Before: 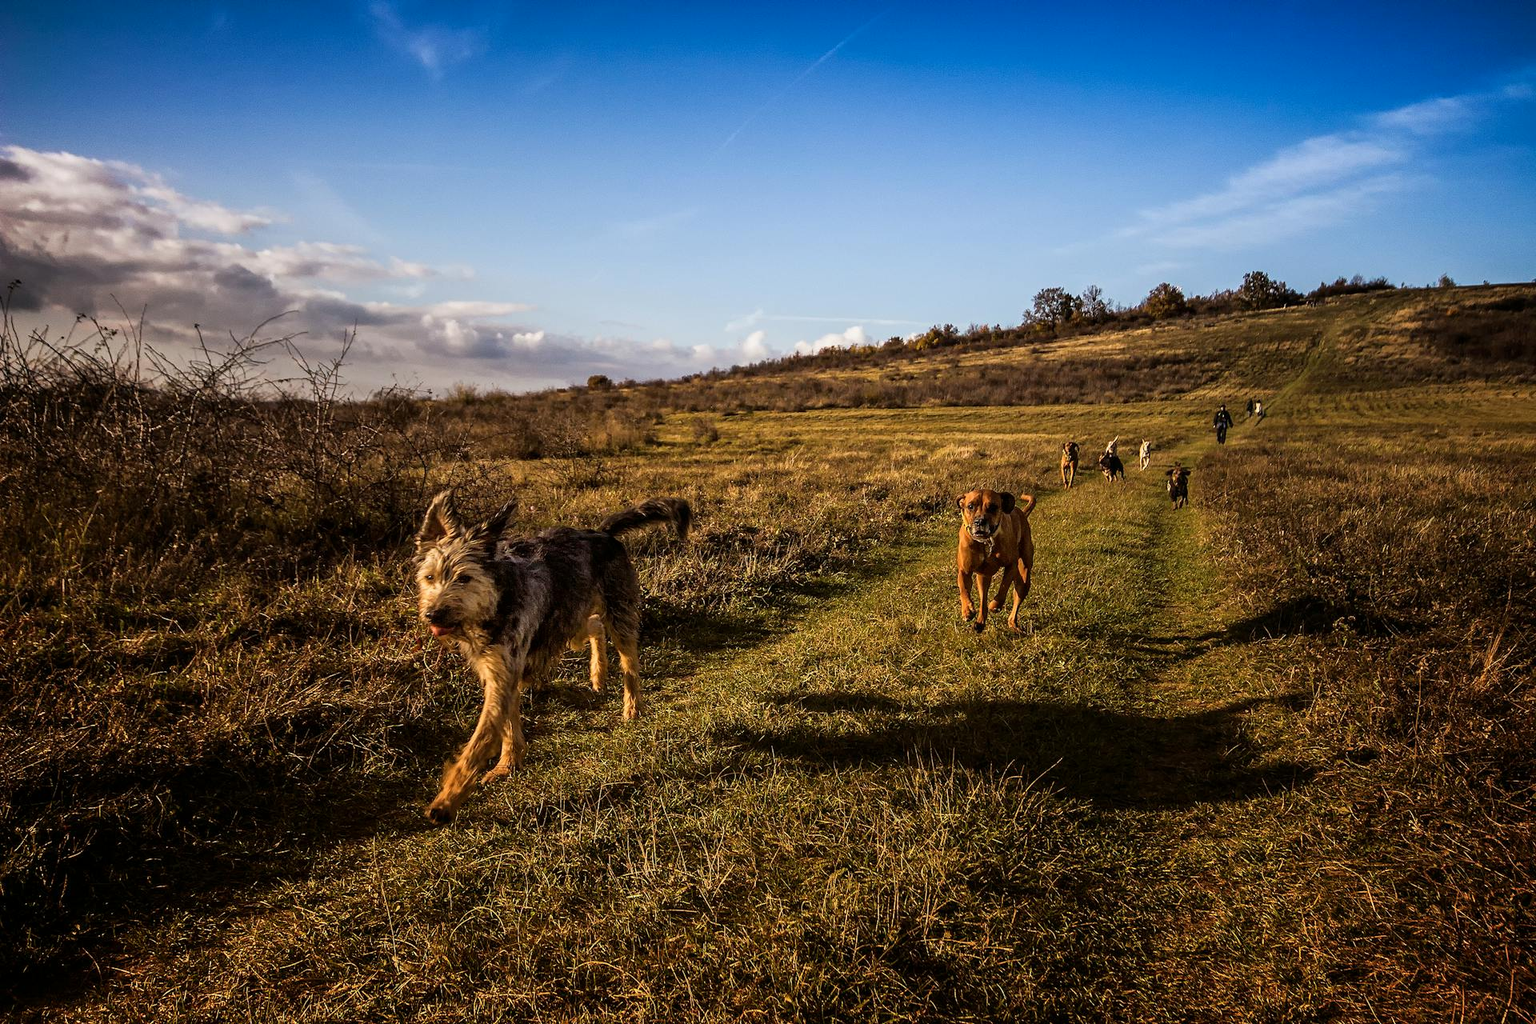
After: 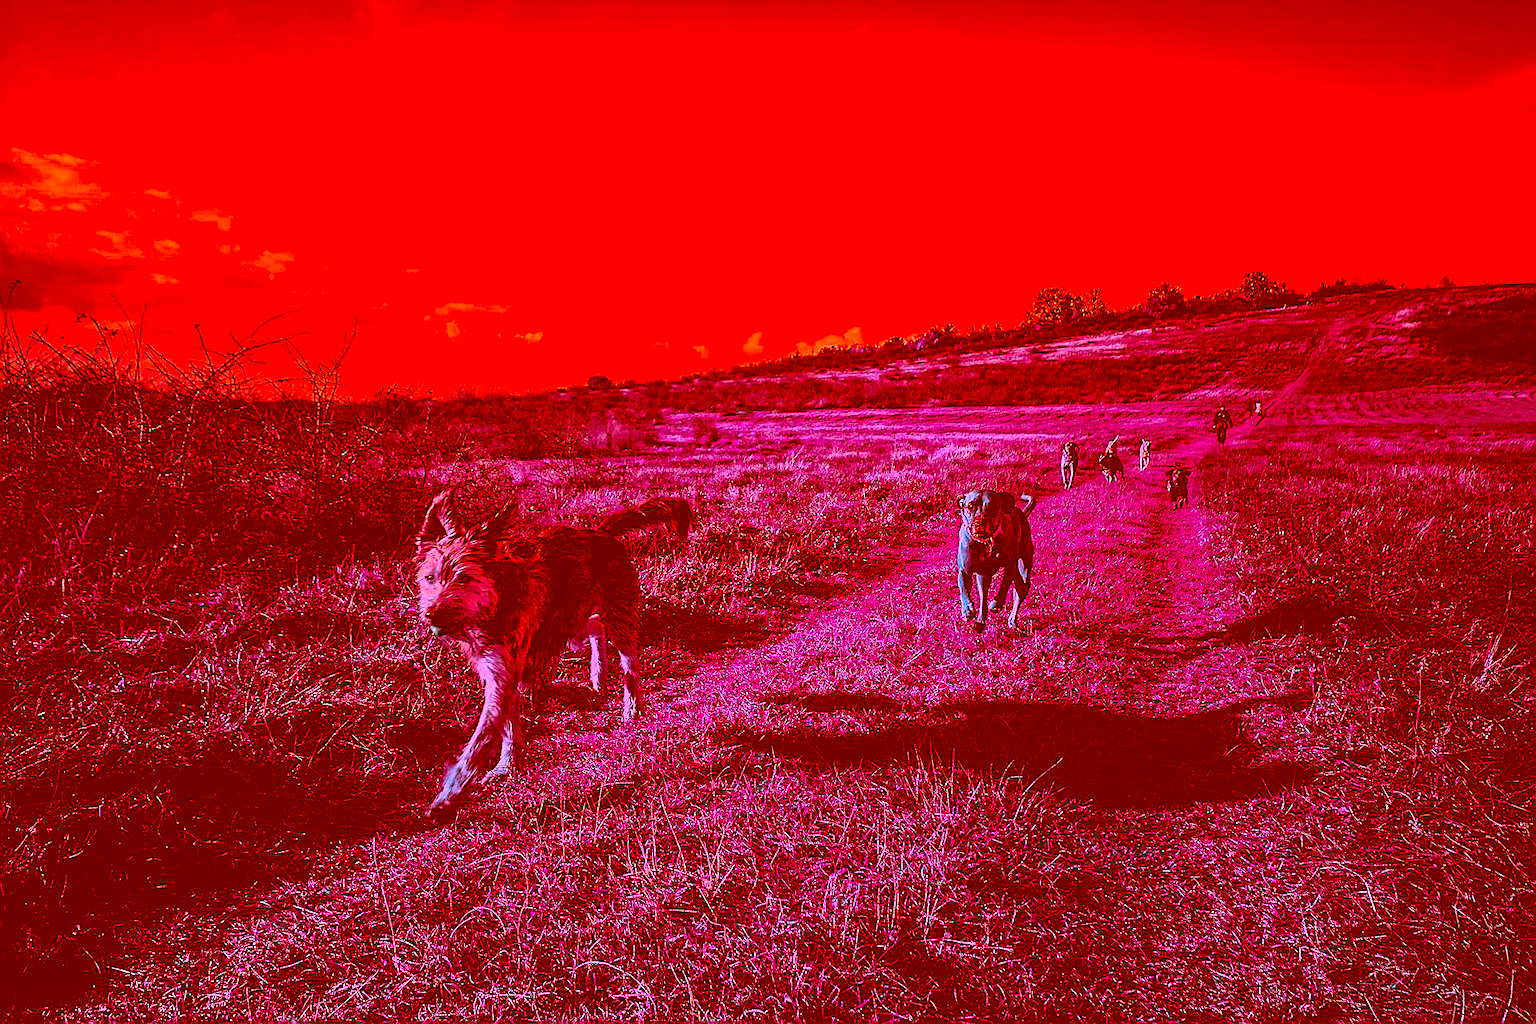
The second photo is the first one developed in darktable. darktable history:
sharpen: radius 1.41, amount 1.241, threshold 0.71
color correction: highlights a* -39.46, highlights b* -39.95, shadows a* -39.79, shadows b* -39.49, saturation -2.99
shadows and highlights: shadows 20.89, highlights -81.51, soften with gaussian
